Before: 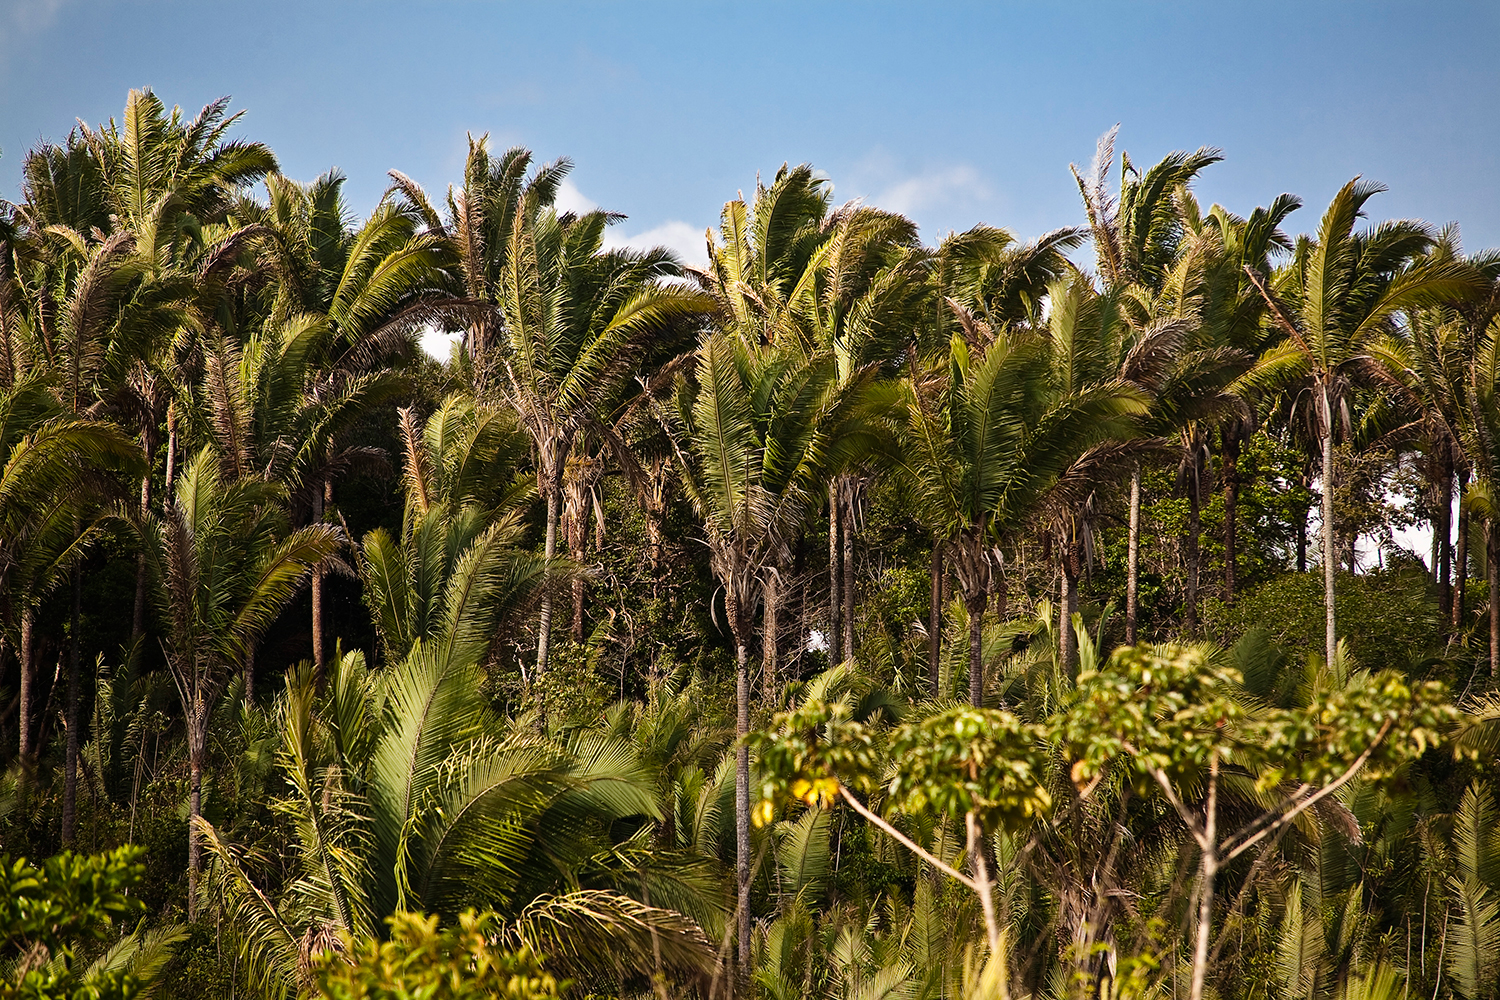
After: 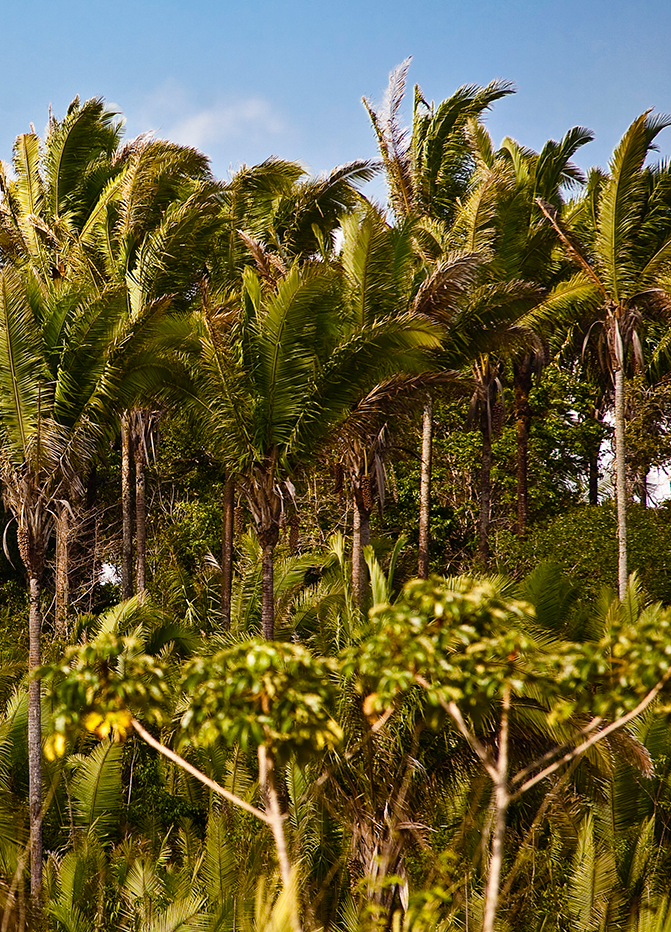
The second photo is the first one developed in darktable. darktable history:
crop: left 47.211%, top 6.779%, right 8.009%
color balance rgb: perceptual saturation grading › global saturation 34.818%, perceptual saturation grading › highlights -25.655%, perceptual saturation grading › shadows 49.423%
contrast brightness saturation: saturation -0.068
